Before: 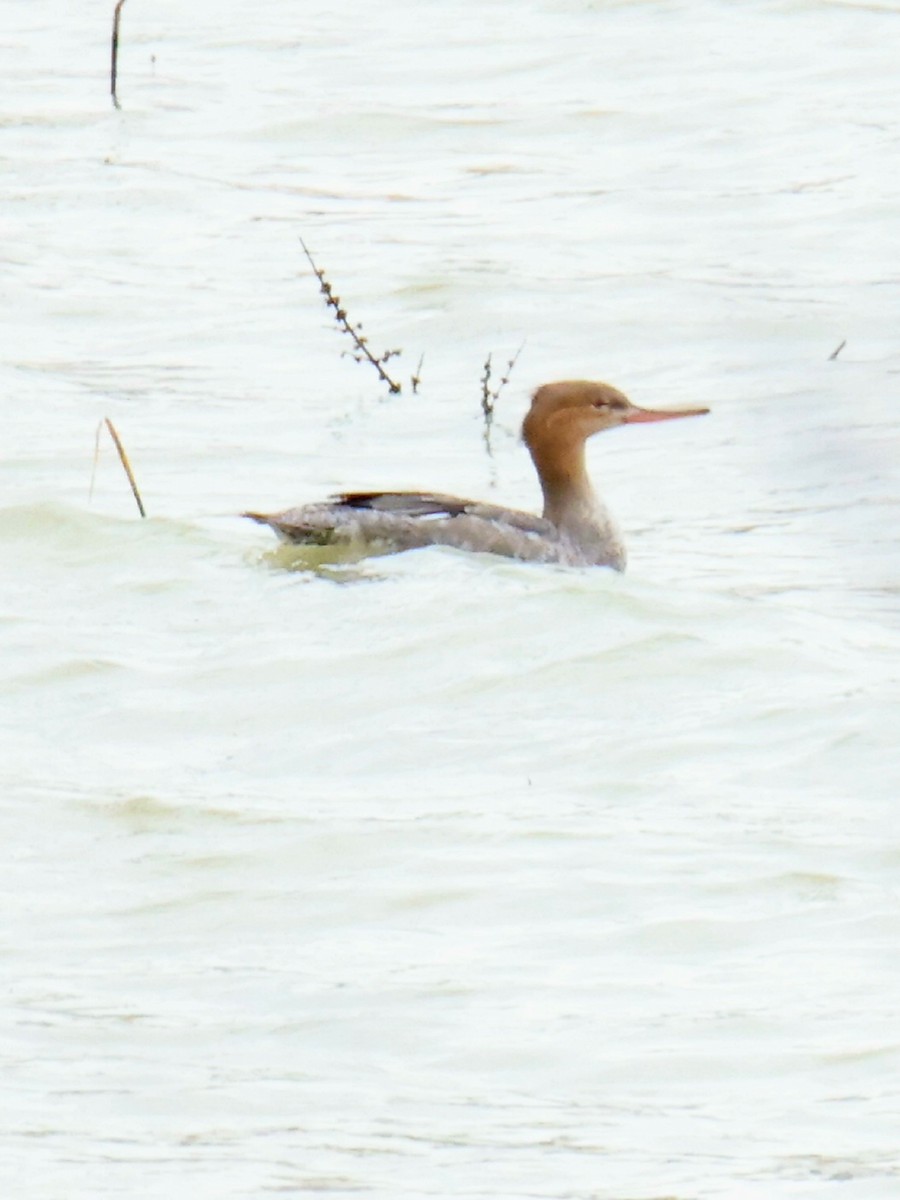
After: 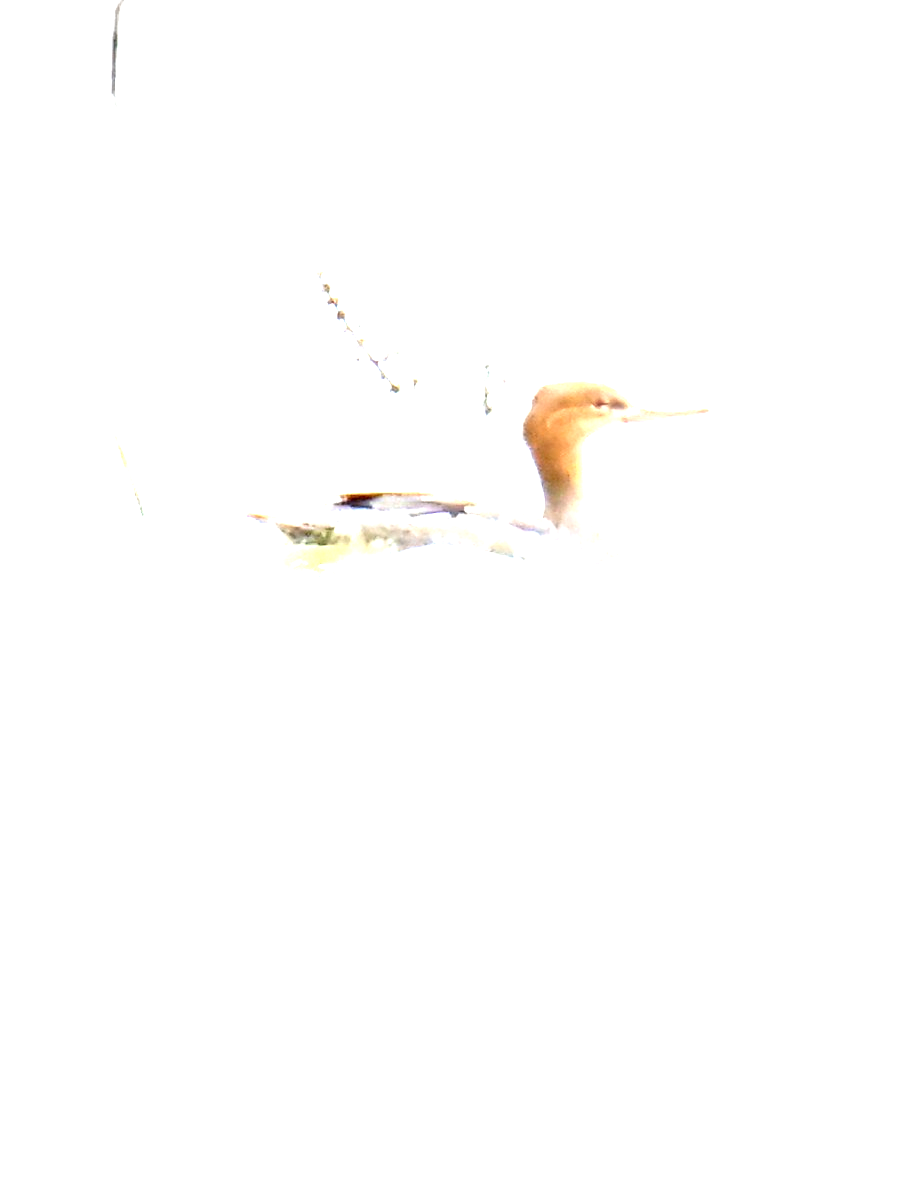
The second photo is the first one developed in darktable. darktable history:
white balance: emerald 1
exposure: black level correction 0.001, exposure 2 EV, compensate highlight preservation false
vignetting: fall-off start 67.15%, brightness -0.442, saturation -0.691, width/height ratio 1.011, unbound false
